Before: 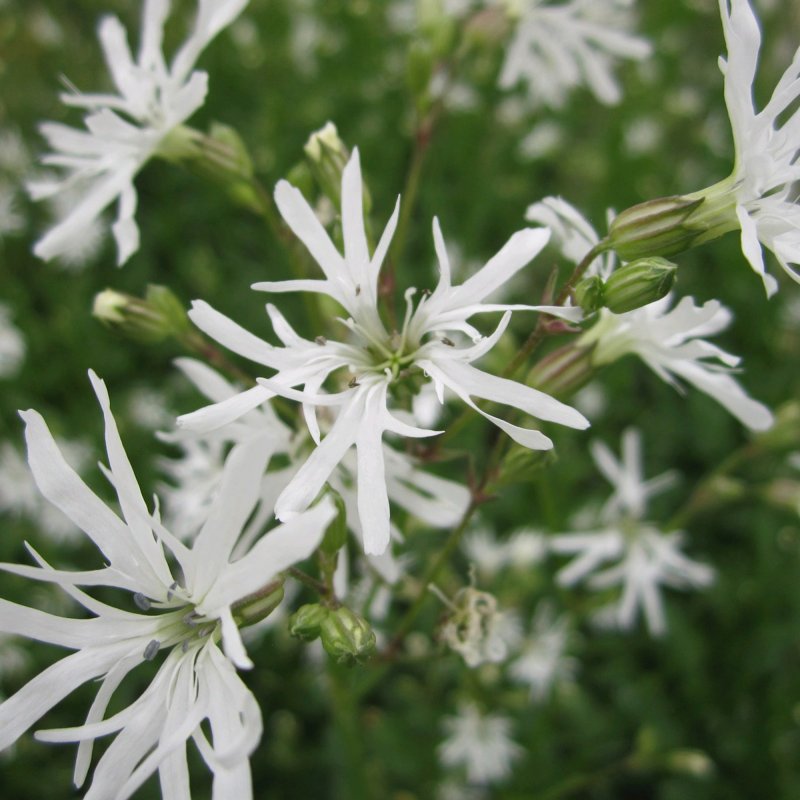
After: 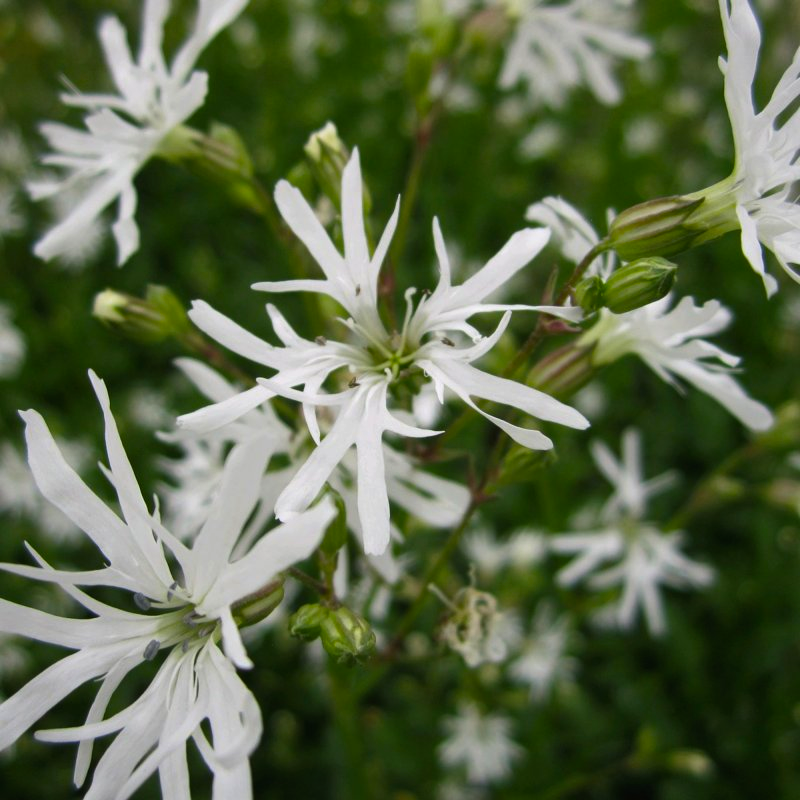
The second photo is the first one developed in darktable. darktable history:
color balance rgb: power › luminance -14.811%, linear chroma grading › global chroma 0.407%, perceptual saturation grading › global saturation 25.047%, global vibrance 14.546%
